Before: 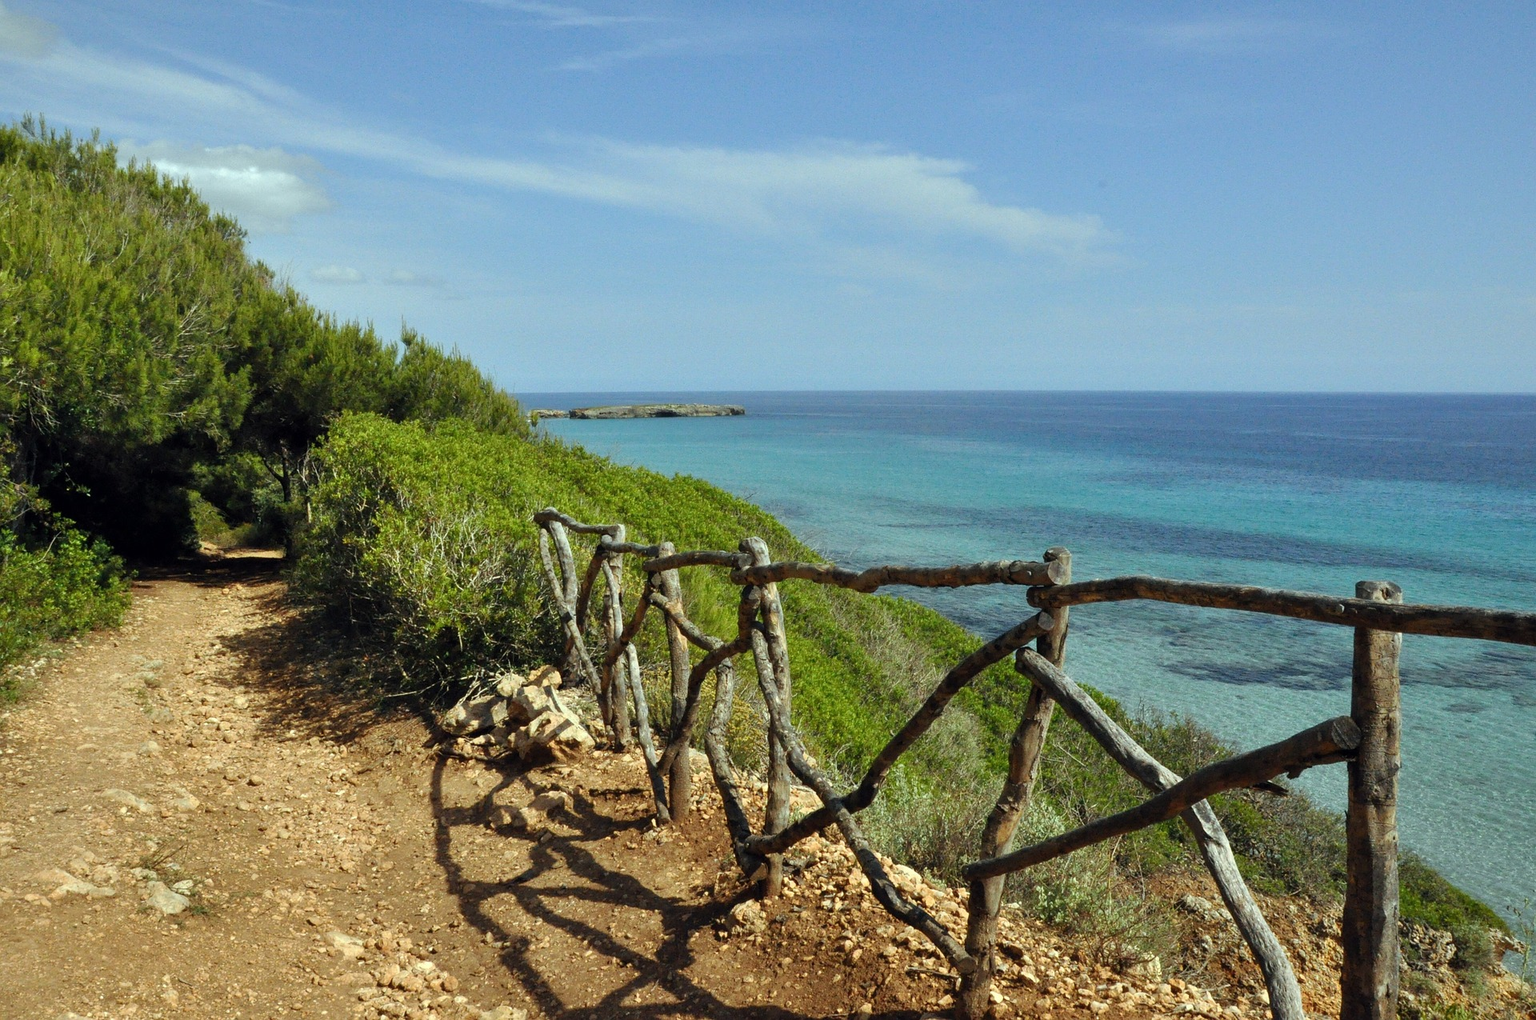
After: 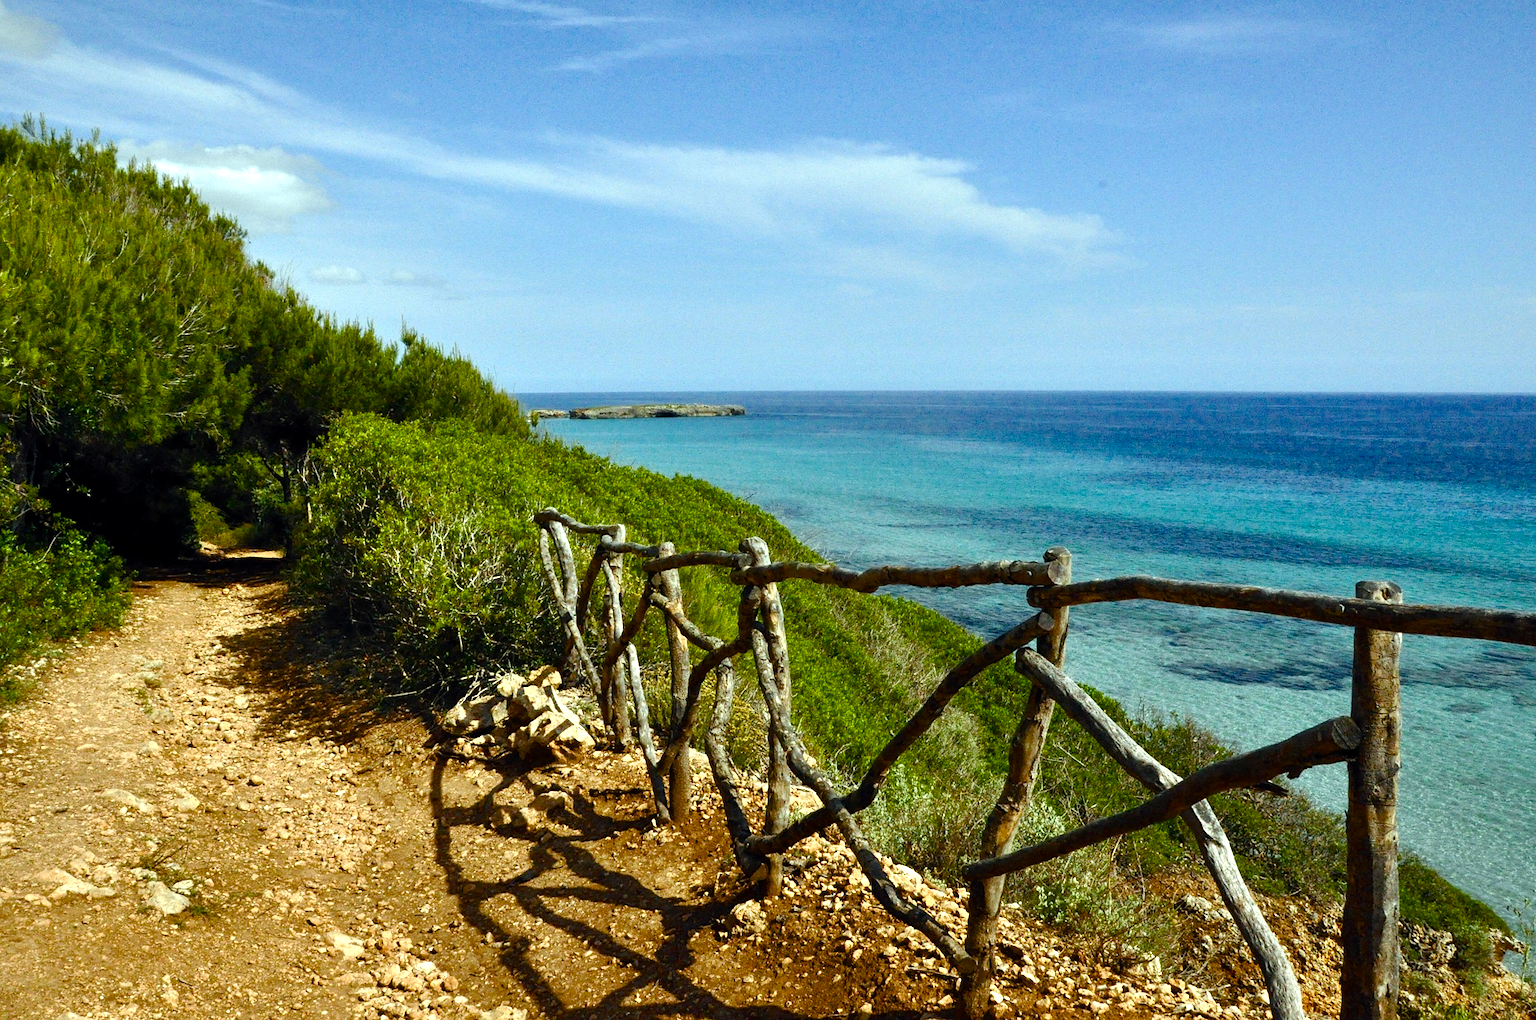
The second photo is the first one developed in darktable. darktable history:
color balance rgb: shadows lift › chroma 0.74%, shadows lift › hue 115.26°, perceptual saturation grading › global saturation 45.611%, perceptual saturation grading › highlights -50.016%, perceptual saturation grading › shadows 30.791%, perceptual brilliance grading › global brilliance 11.538%, global vibrance 9.727%, contrast 15.557%, saturation formula JzAzBz (2021)
